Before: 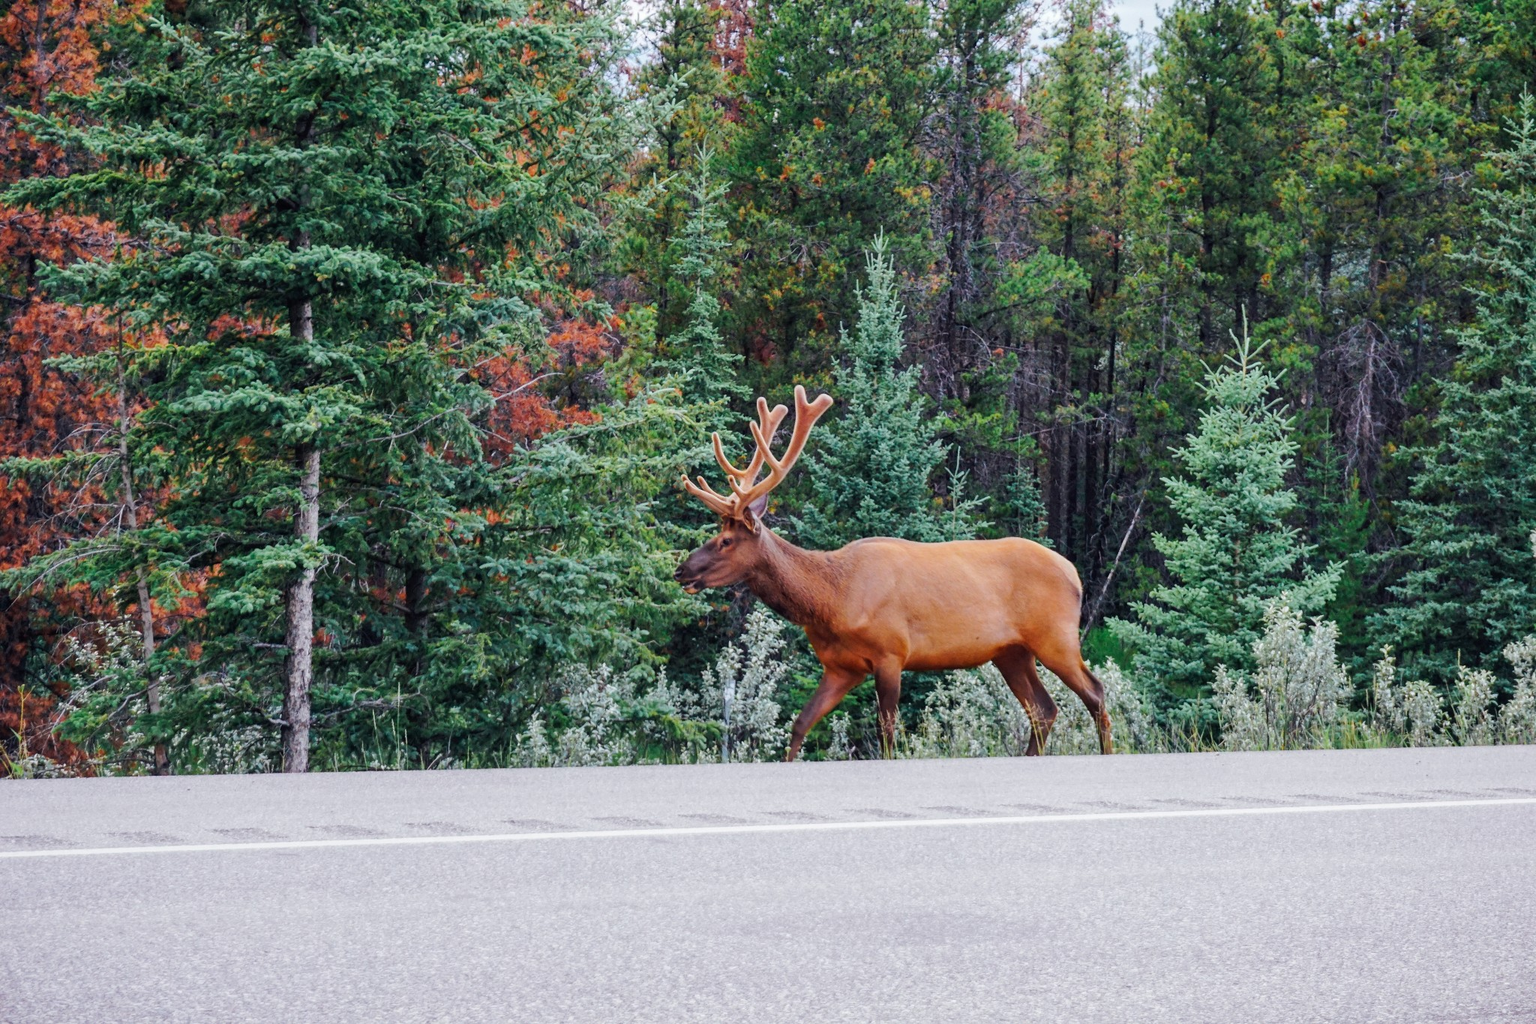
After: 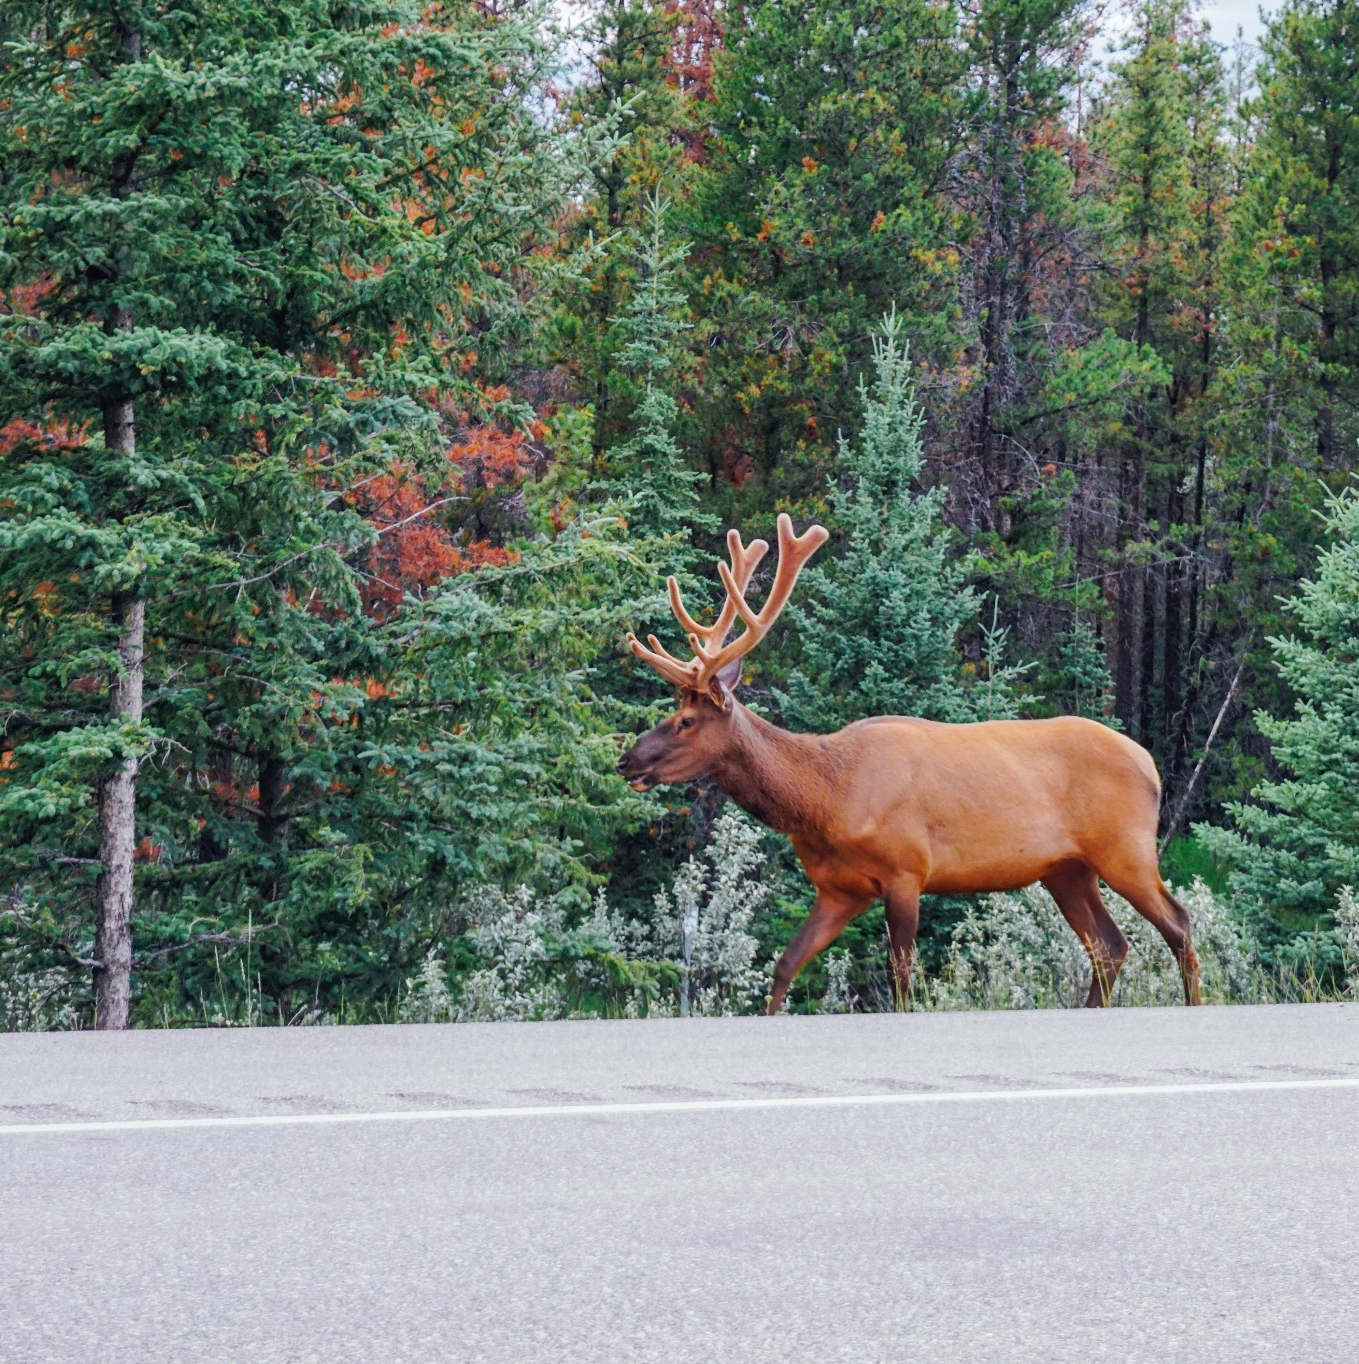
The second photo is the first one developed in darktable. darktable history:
shadows and highlights: shadows 43.24, highlights 7.81
crop and rotate: left 13.818%, right 19.783%
